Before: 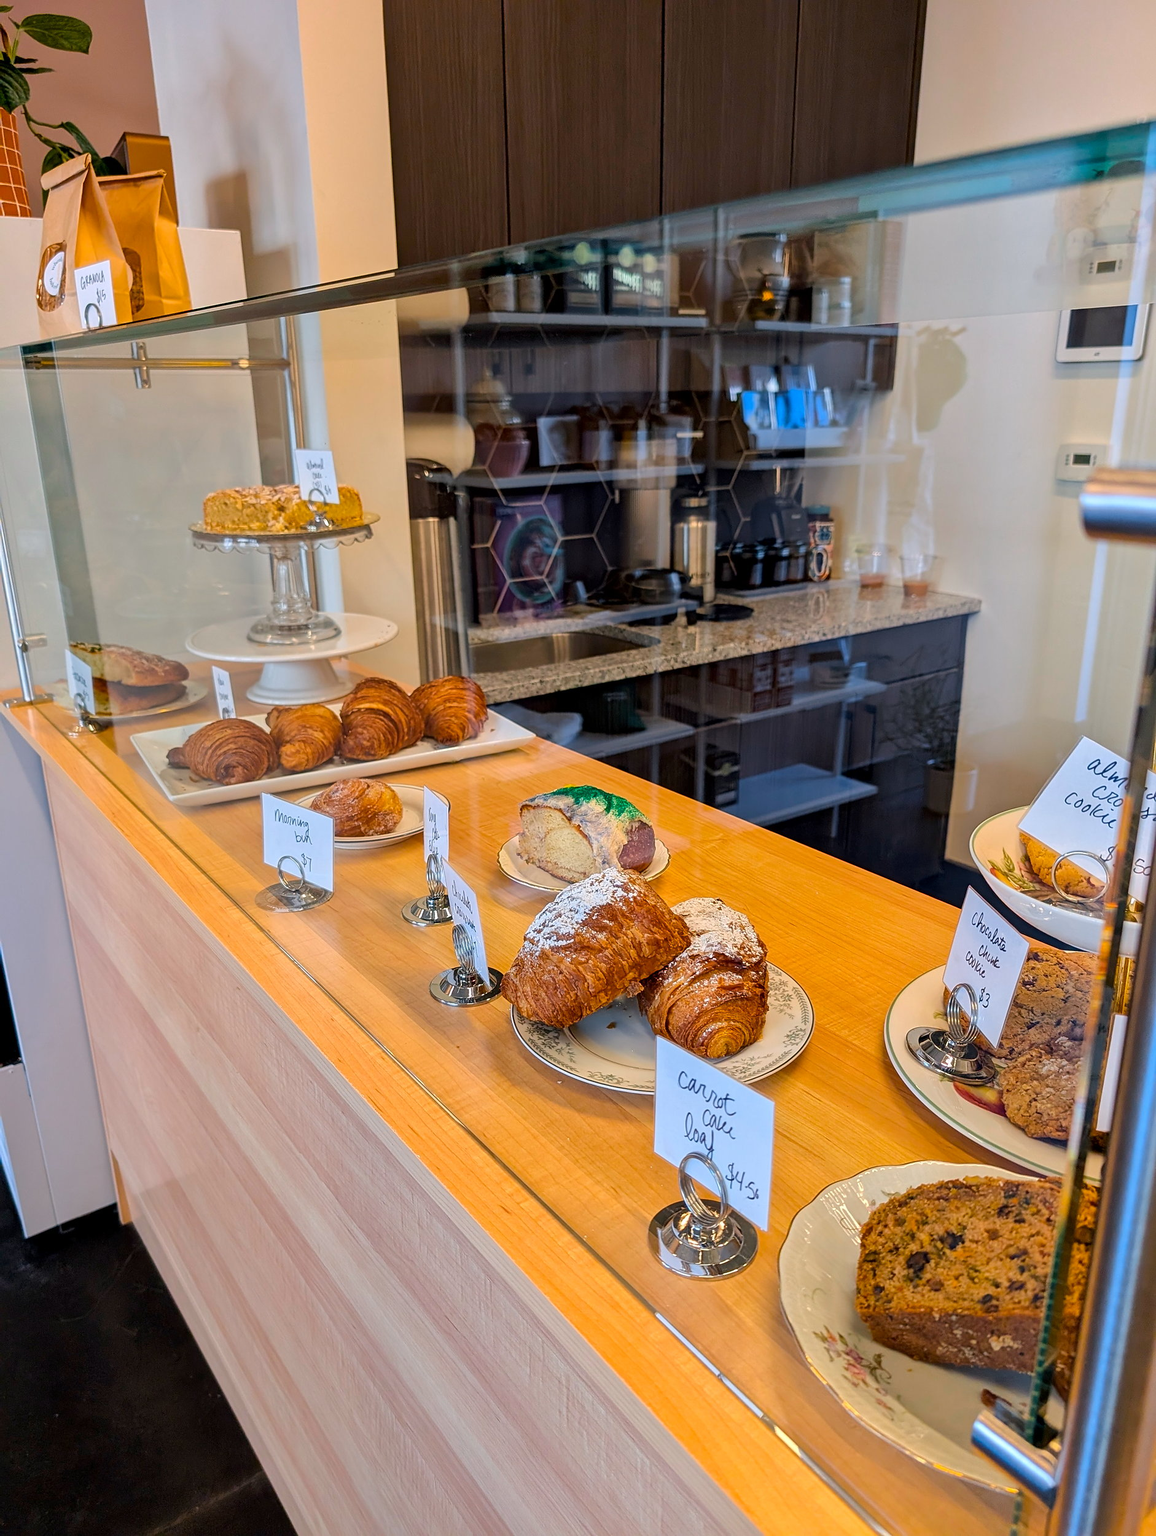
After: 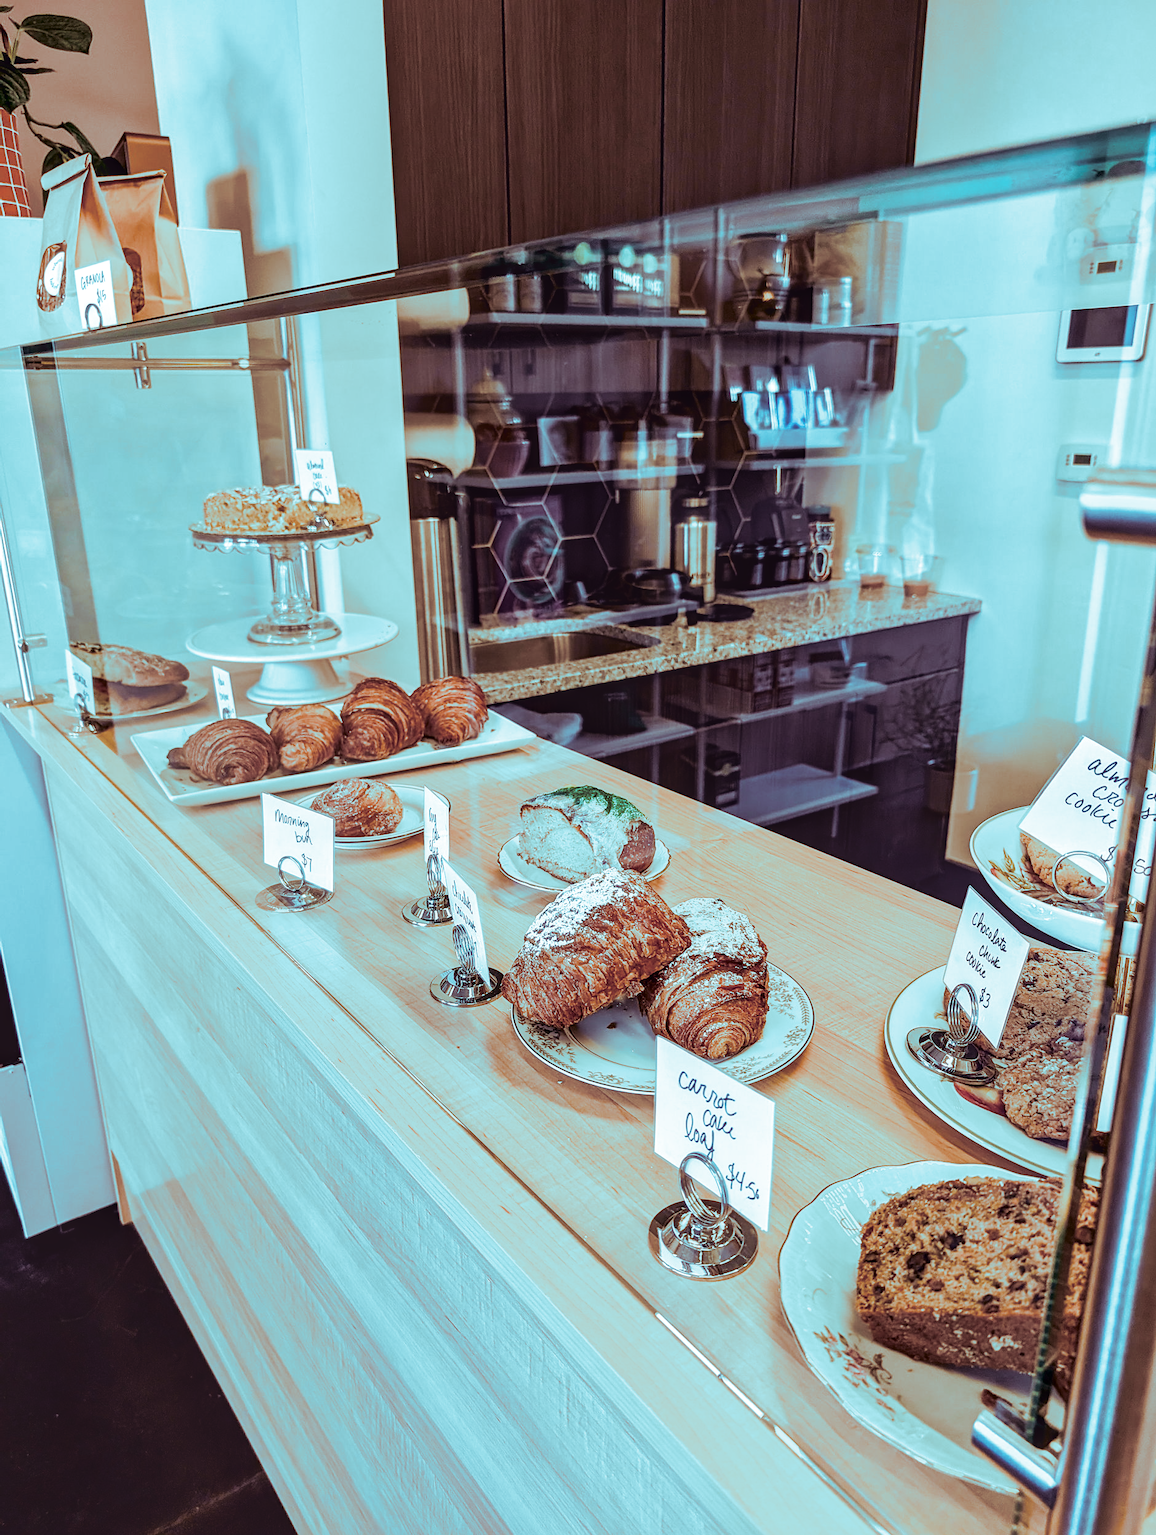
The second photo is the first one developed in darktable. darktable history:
split-toning: shadows › hue 327.6°, highlights › hue 198°, highlights › saturation 0.55, balance -21.25, compress 0%
tone curve: curves: ch0 [(0, 0.039) (0.104, 0.094) (0.285, 0.301) (0.673, 0.796) (0.845, 0.932) (0.994, 0.971)]; ch1 [(0, 0) (0.356, 0.385) (0.424, 0.405) (0.498, 0.502) (0.586, 0.57) (0.657, 0.642) (1, 1)]; ch2 [(0, 0) (0.424, 0.438) (0.46, 0.453) (0.515, 0.505) (0.557, 0.57) (0.612, 0.583) (0.722, 0.67) (1, 1)], color space Lab, independent channels, preserve colors none
local contrast: on, module defaults
